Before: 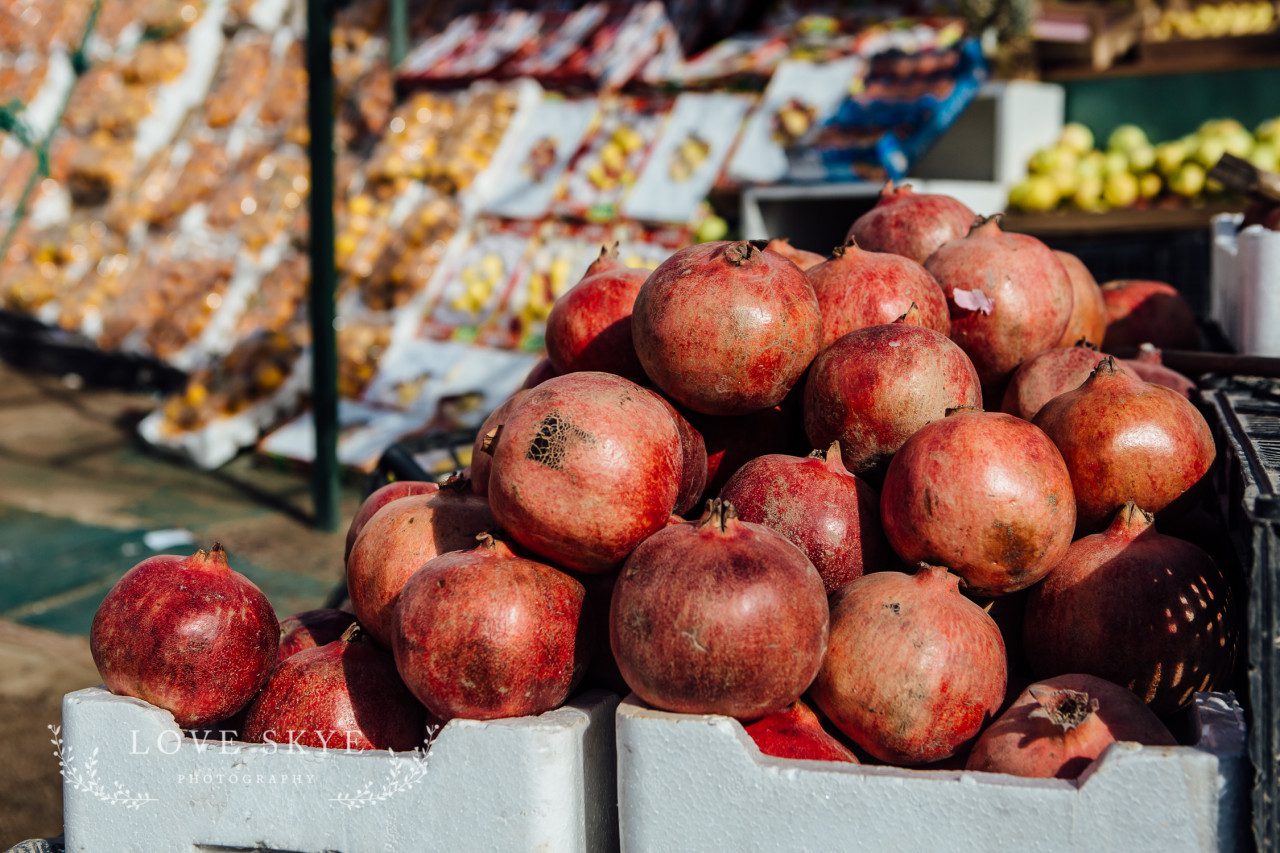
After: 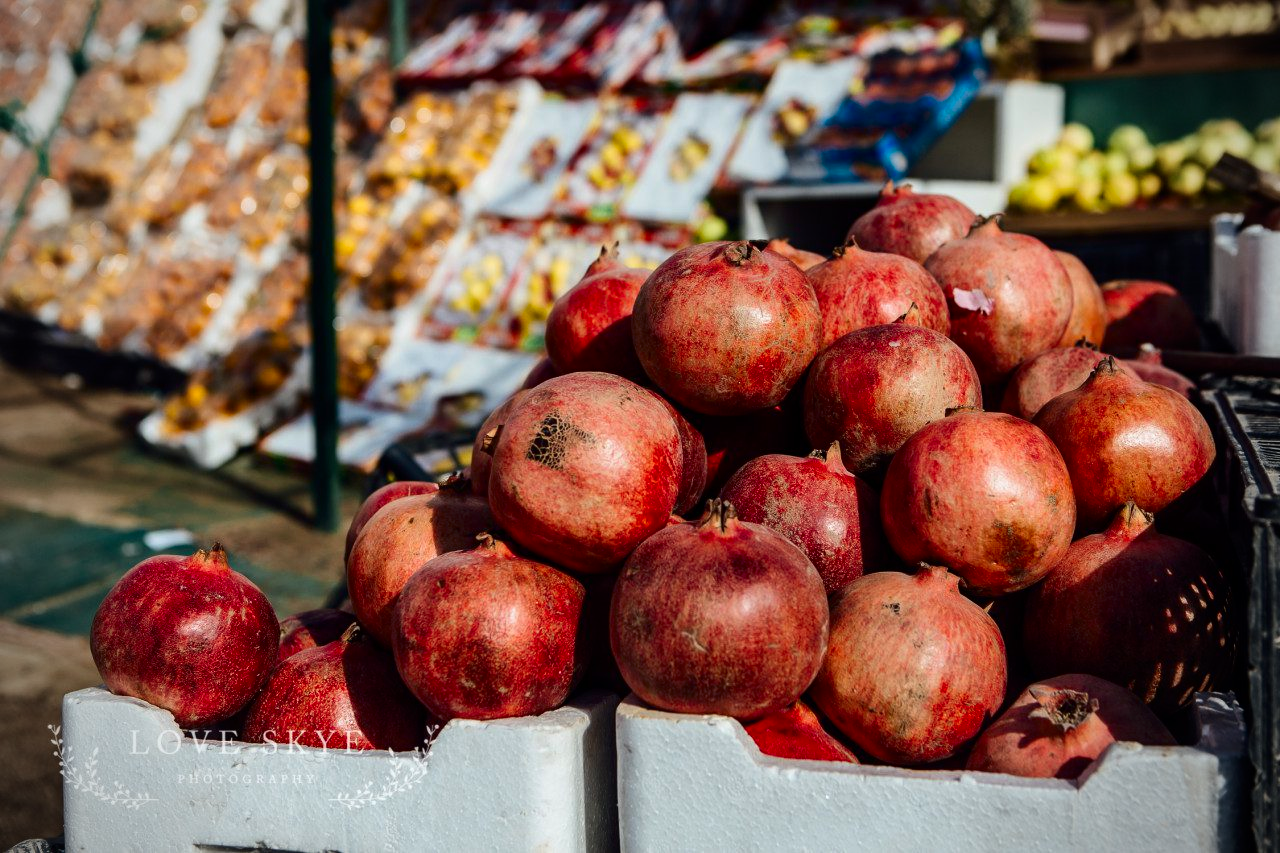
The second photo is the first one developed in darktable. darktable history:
vignetting: width/height ratio 1.093
contrast brightness saturation: contrast 0.126, brightness -0.052, saturation 0.151
